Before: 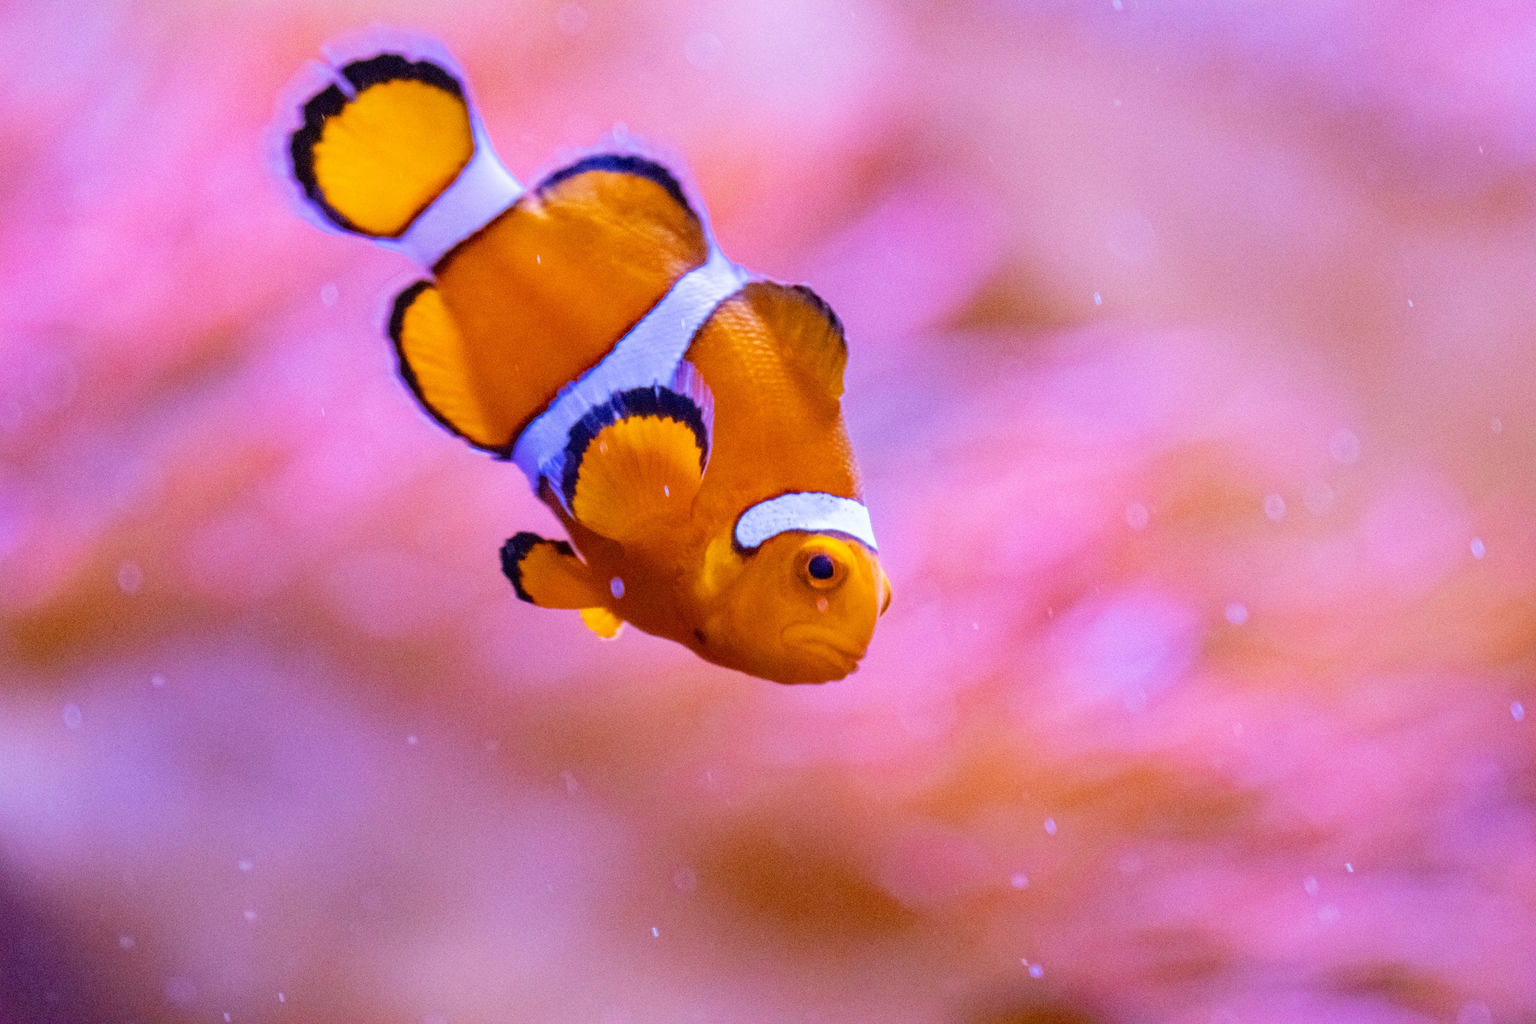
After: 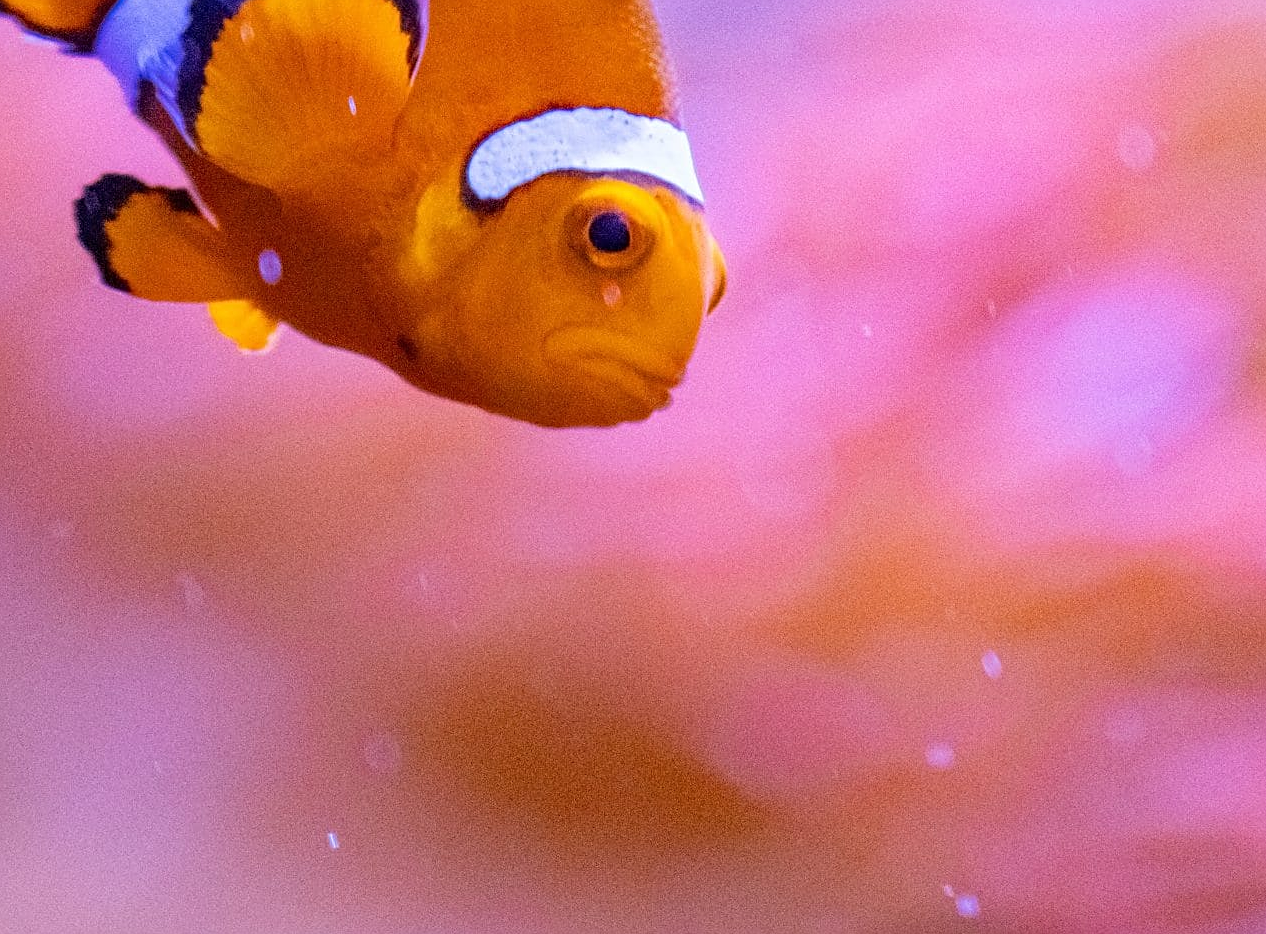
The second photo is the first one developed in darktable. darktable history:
sharpen: on, module defaults
crop: left 29.672%, top 41.786%, right 20.851%, bottom 3.487%
